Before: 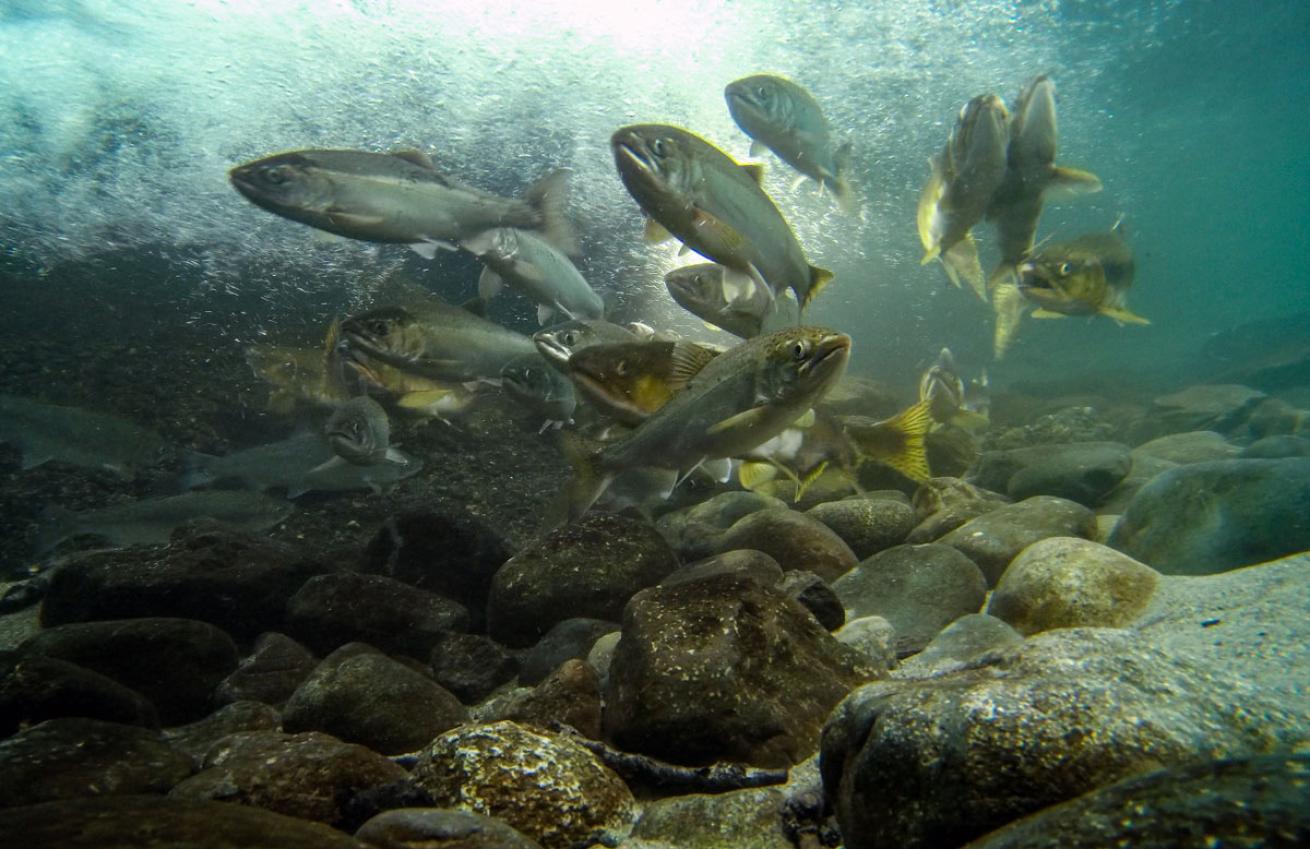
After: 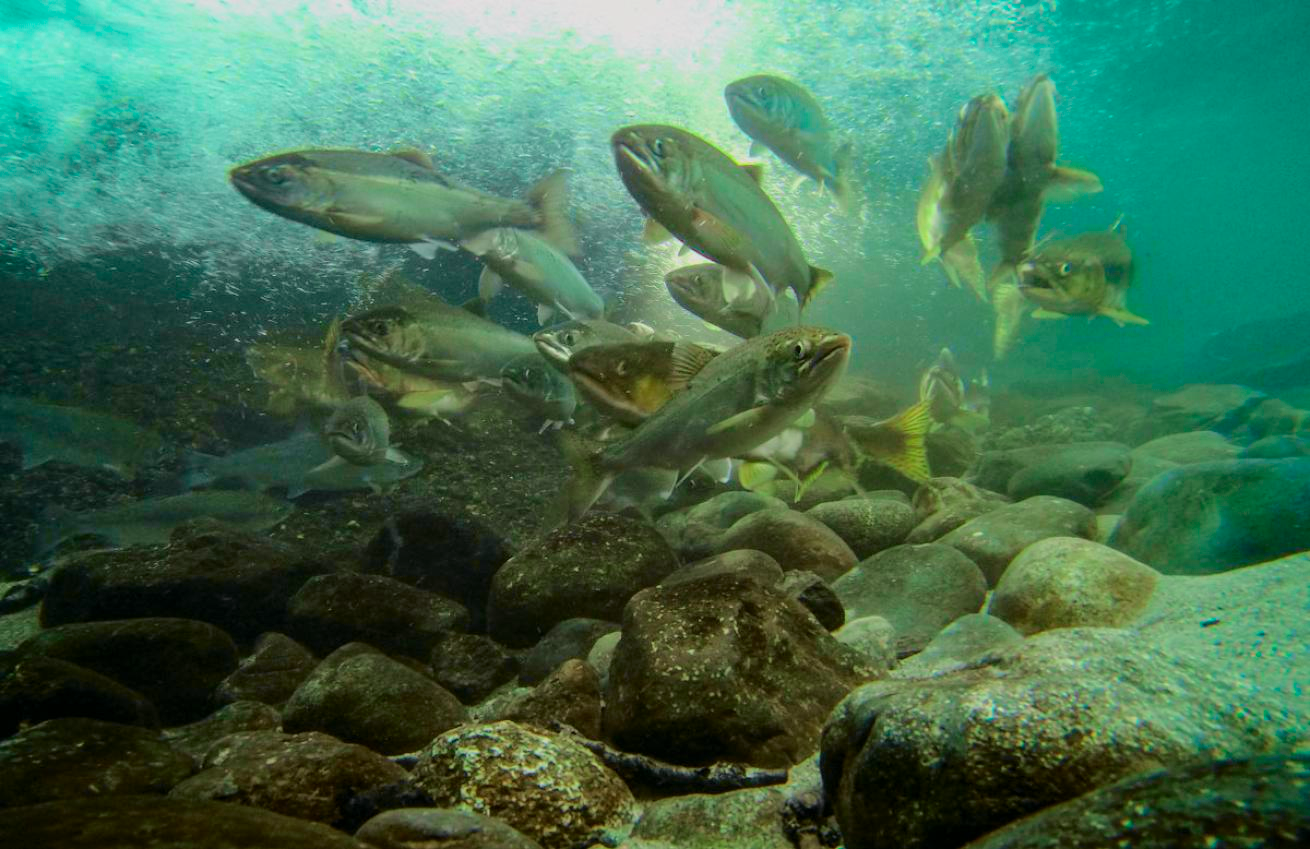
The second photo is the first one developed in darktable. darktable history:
tone curve: curves: ch0 [(0, 0) (0.402, 0.473) (0.673, 0.68) (0.899, 0.832) (0.999, 0.903)]; ch1 [(0, 0) (0.379, 0.262) (0.464, 0.425) (0.498, 0.49) (0.507, 0.5) (0.53, 0.532) (0.582, 0.583) (0.68, 0.672) (0.791, 0.748) (1, 0.896)]; ch2 [(0, 0) (0.199, 0.414) (0.438, 0.49) (0.496, 0.501) (0.515, 0.546) (0.577, 0.605) (0.632, 0.649) (0.717, 0.727) (0.845, 0.855) (0.998, 0.977)], color space Lab, independent channels, preserve colors none
